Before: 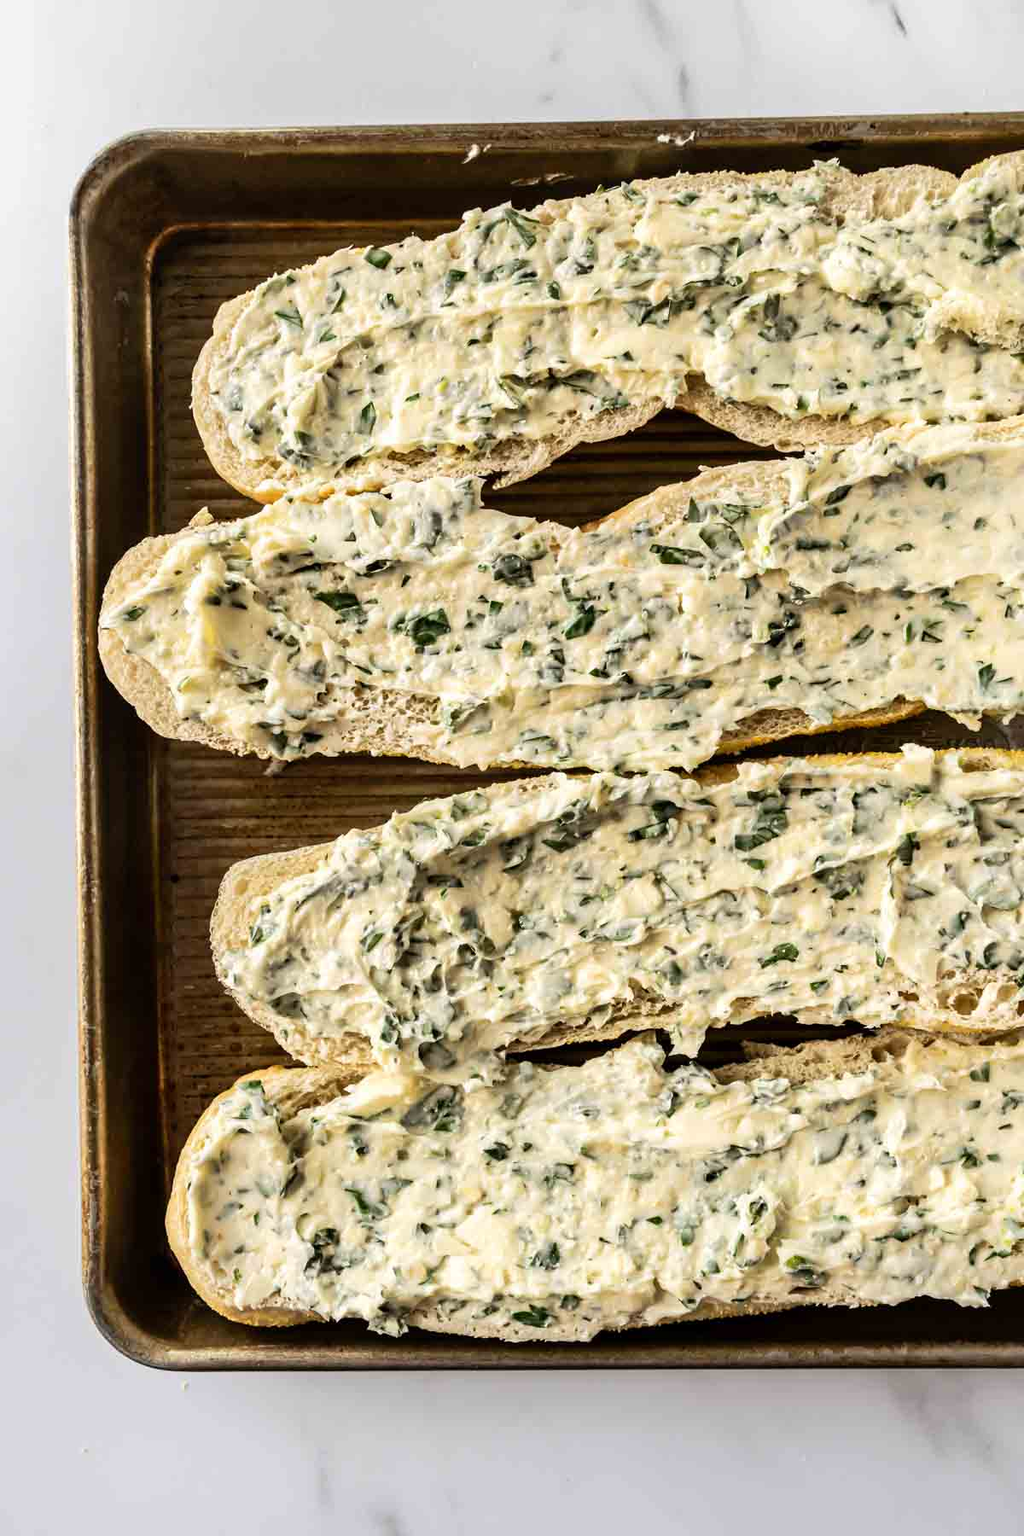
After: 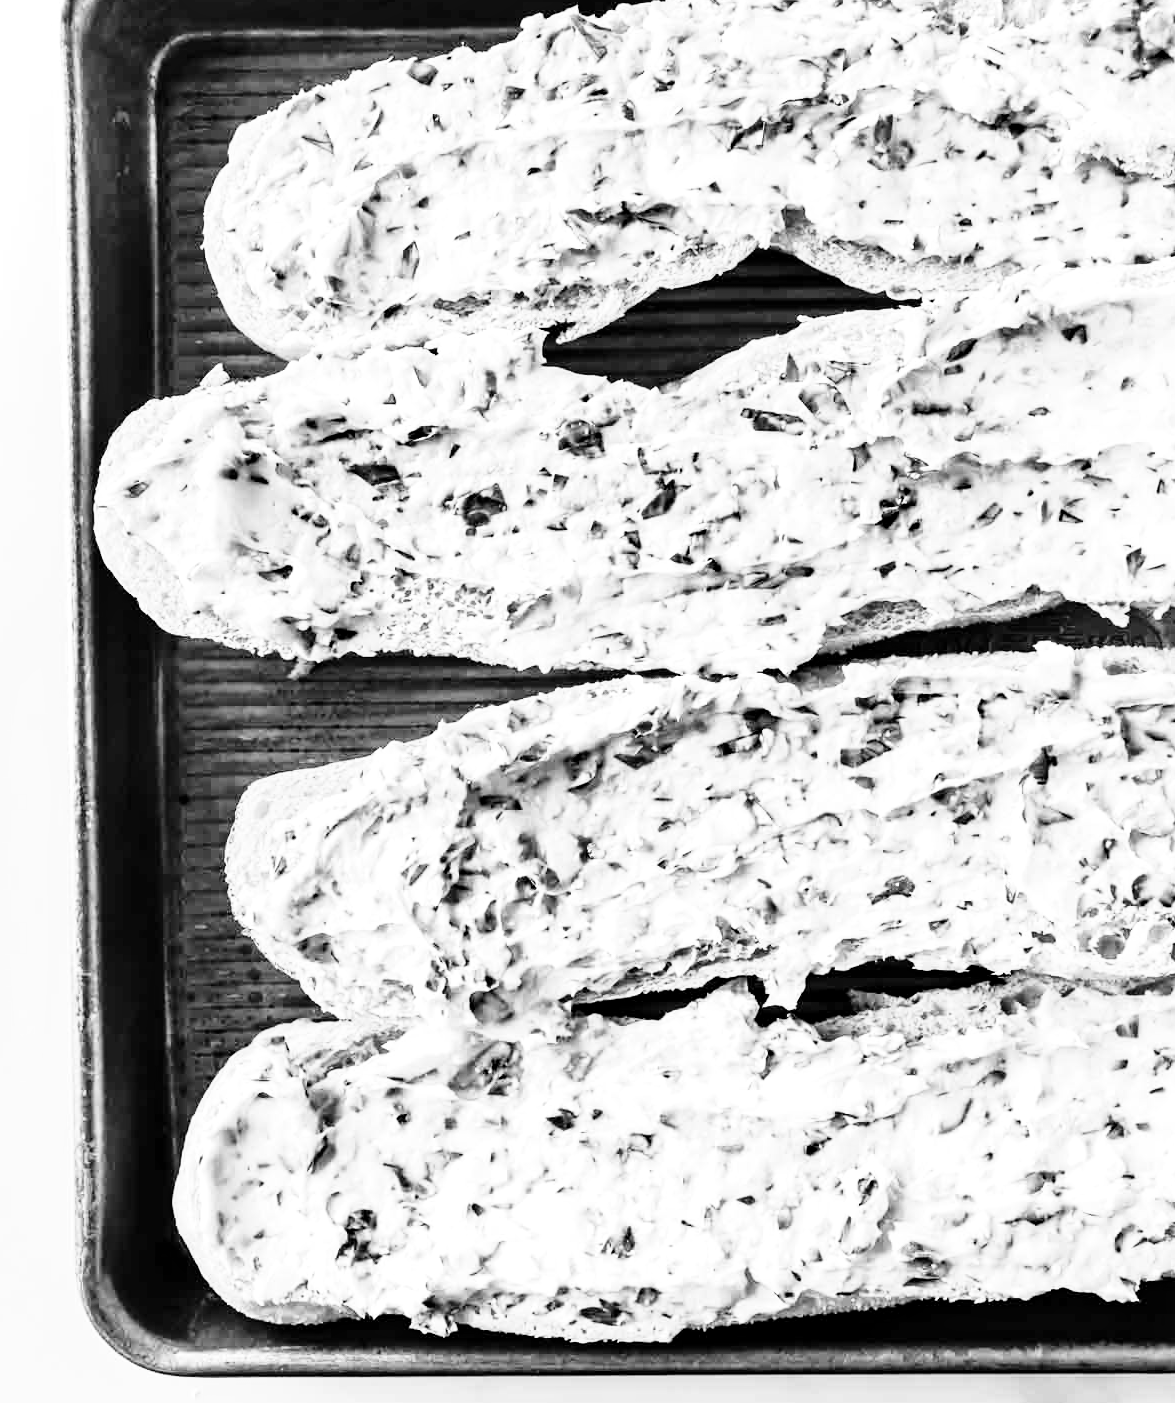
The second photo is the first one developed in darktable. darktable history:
monochrome: on, module defaults
shadows and highlights: shadows 52.34, highlights -28.23, soften with gaussian
crop and rotate: left 1.814%, top 12.818%, right 0.25%, bottom 9.225%
base curve: curves: ch0 [(0, 0) (0.028, 0.03) (0.105, 0.232) (0.387, 0.748) (0.754, 0.968) (1, 1)], fusion 1, exposure shift 0.576, preserve colors none
levels: mode automatic, black 0.023%, white 99.97%, levels [0.062, 0.494, 0.925]
